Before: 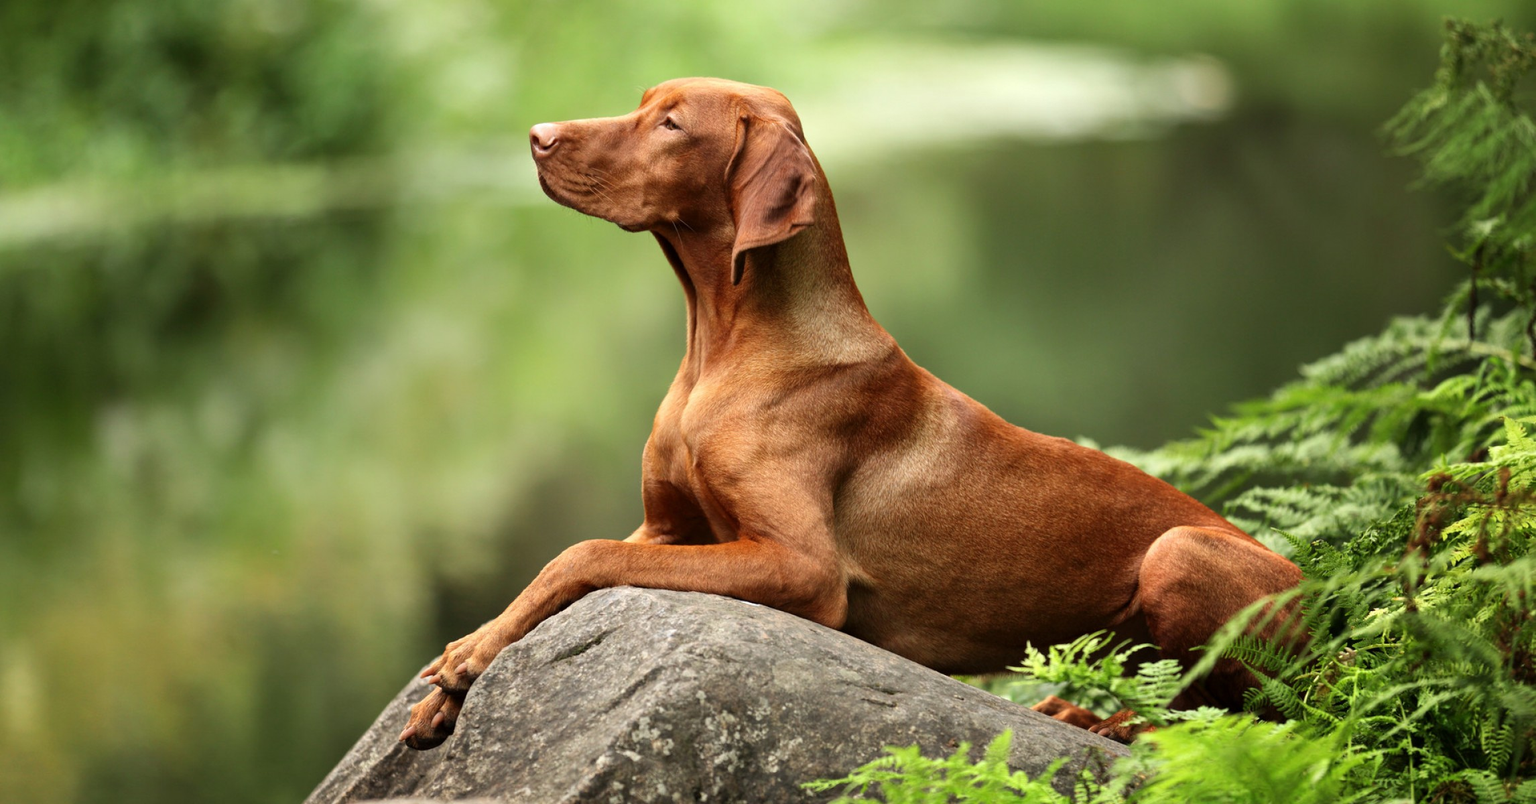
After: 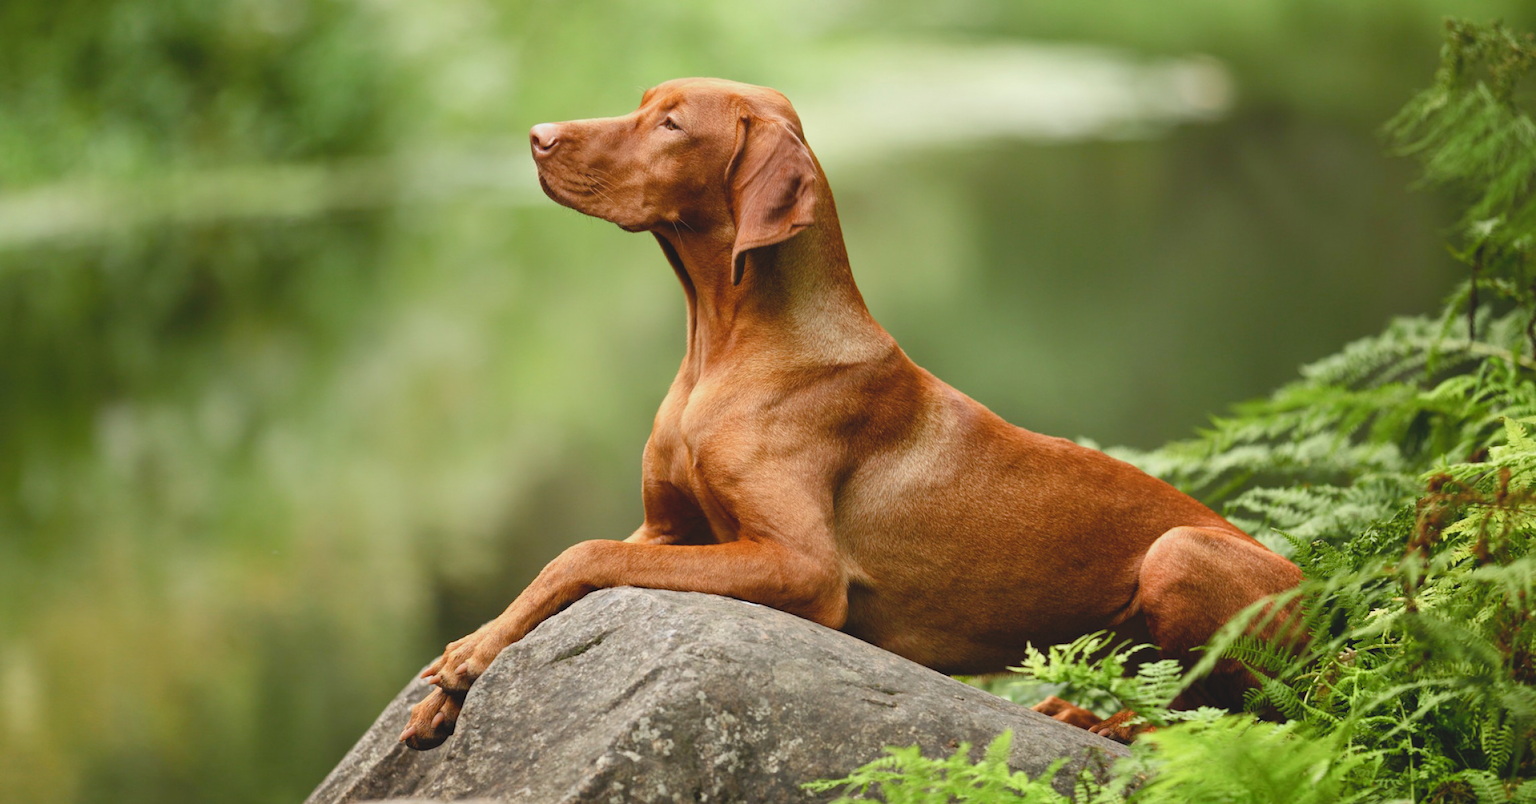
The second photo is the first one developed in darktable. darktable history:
color balance rgb: perceptual saturation grading › global saturation 20%, perceptual saturation grading › highlights -25%, perceptual saturation grading › shadows 25%
contrast brightness saturation: contrast -0.15, brightness 0.05, saturation -0.12
